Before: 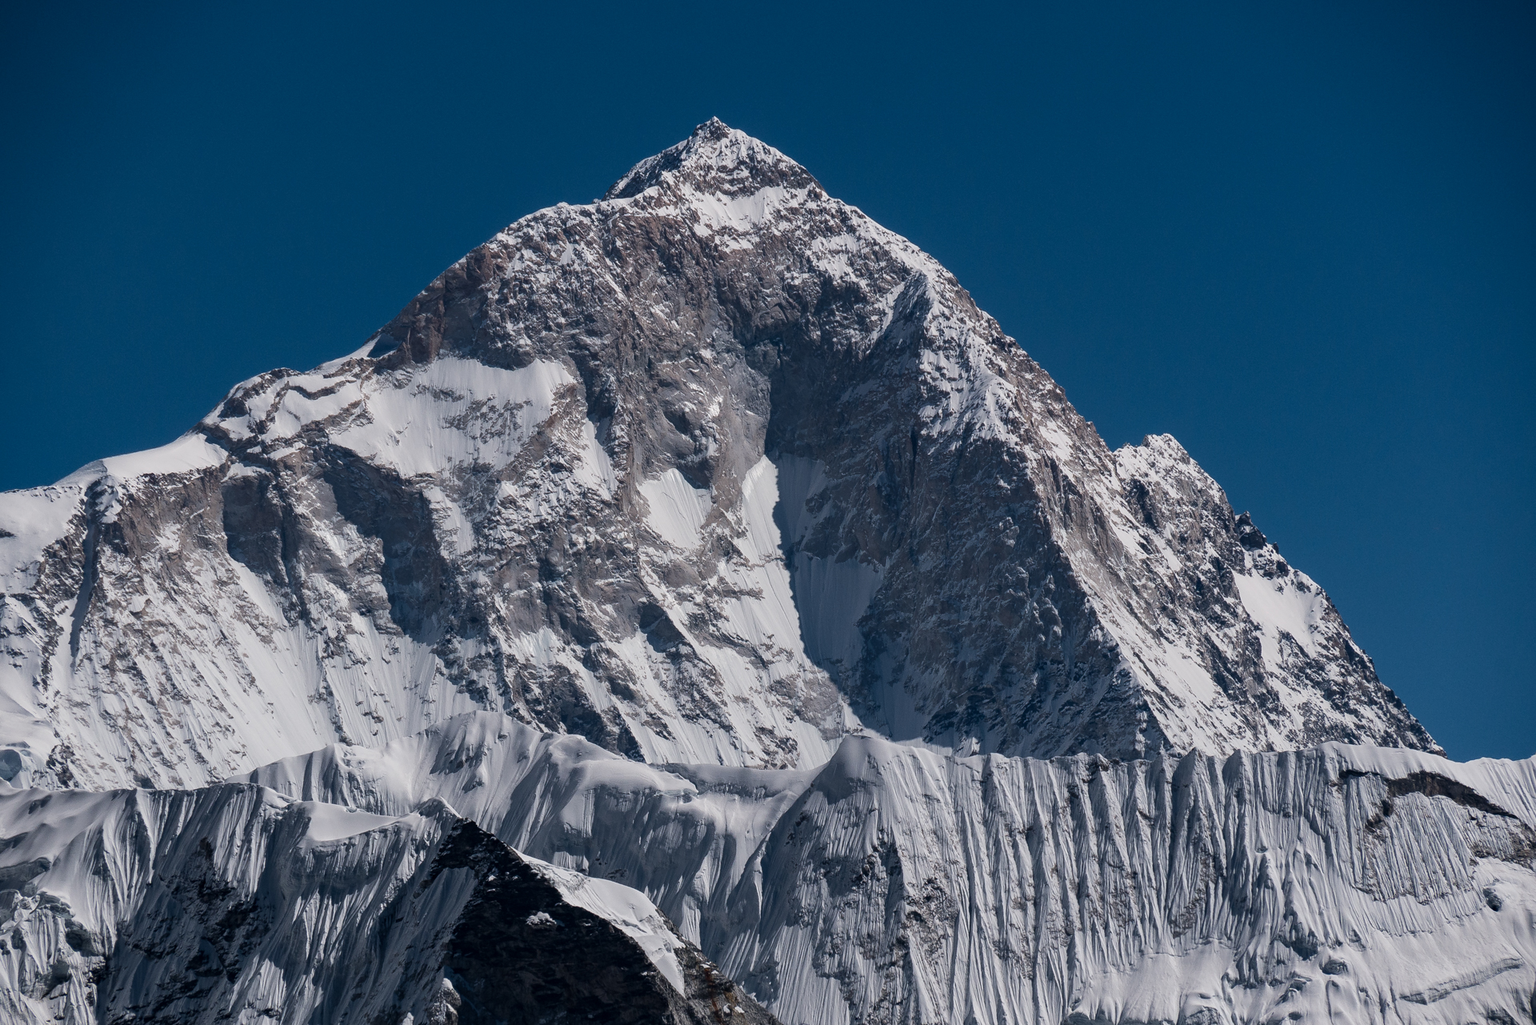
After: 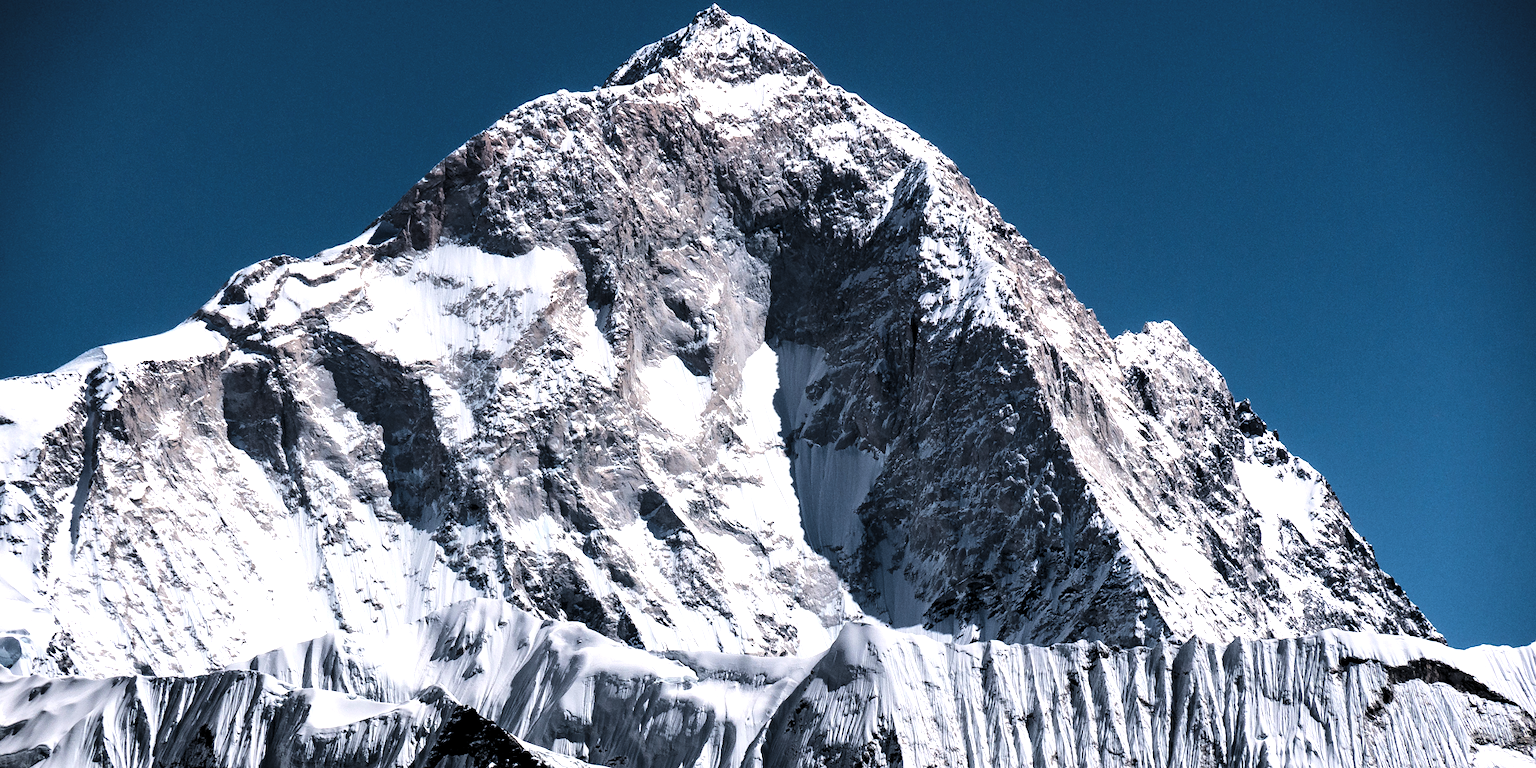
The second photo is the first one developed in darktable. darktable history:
crop: top 11.058%, bottom 13.871%
base curve: curves: ch0 [(0, 0) (0.025, 0.046) (0.112, 0.277) (0.467, 0.74) (0.814, 0.929) (1, 0.942)]
levels: levels [0.129, 0.519, 0.867]
